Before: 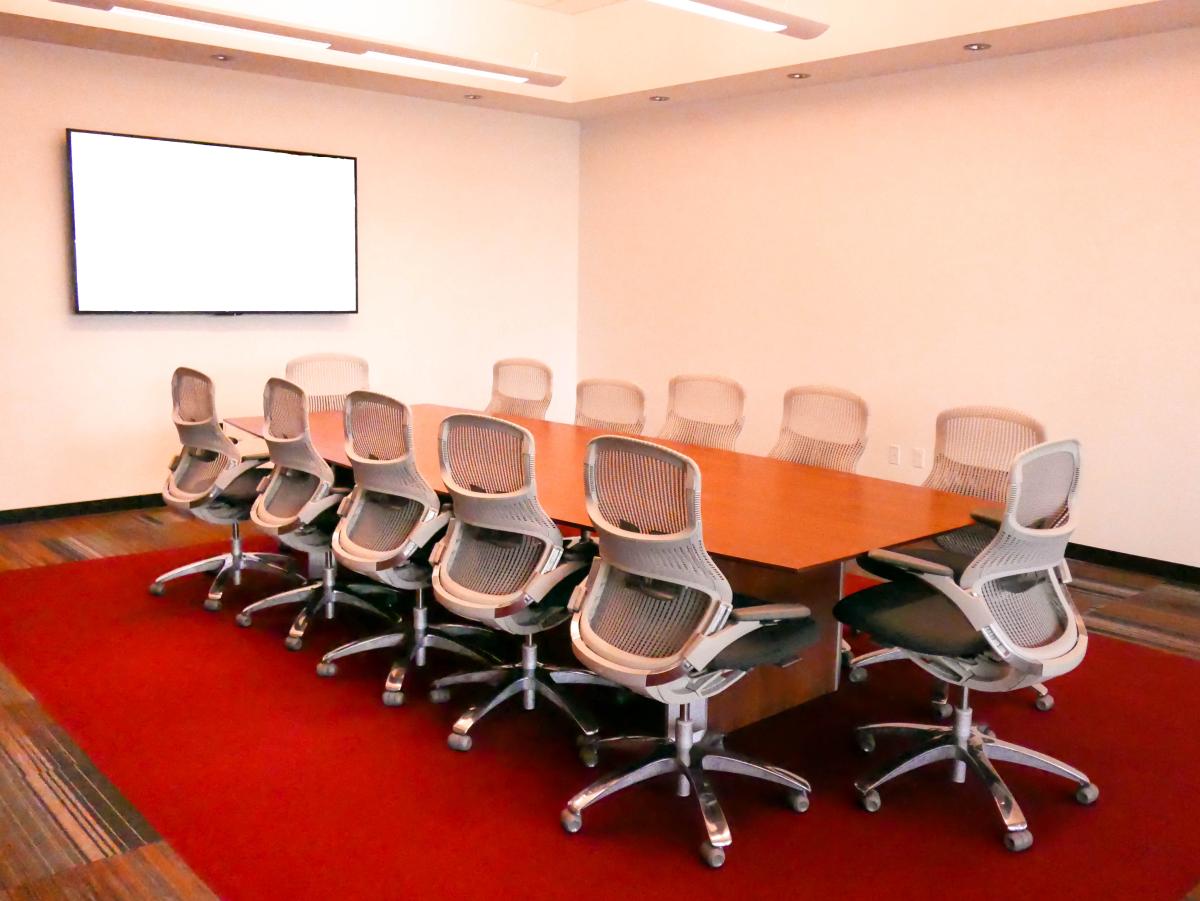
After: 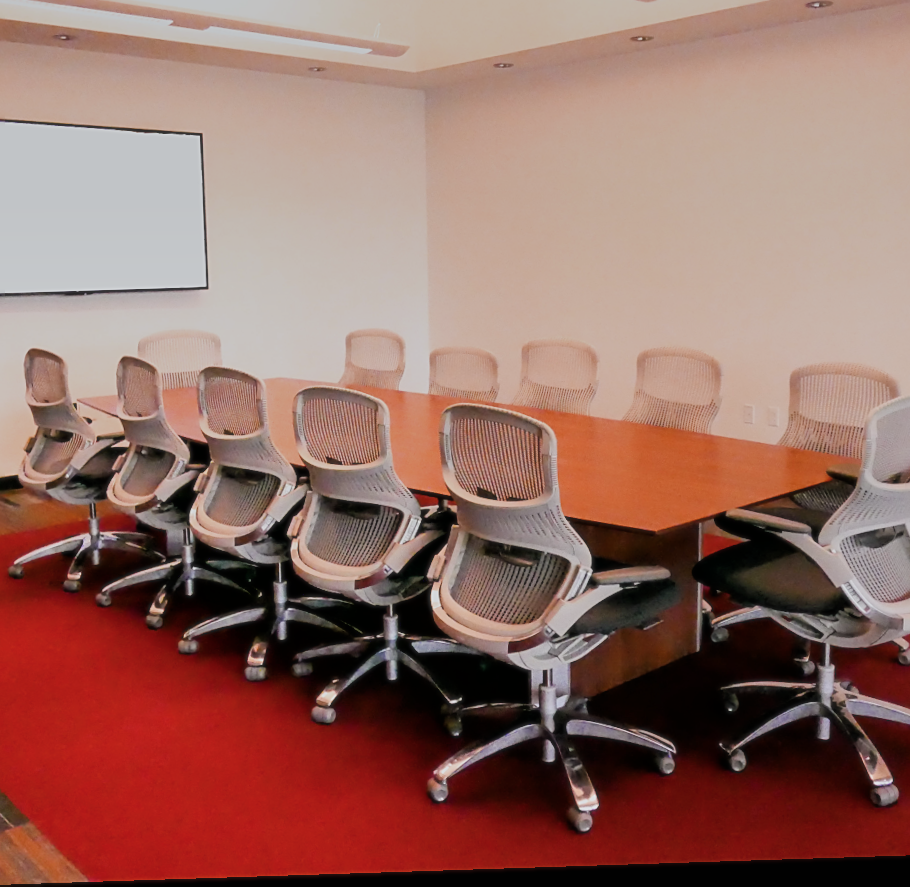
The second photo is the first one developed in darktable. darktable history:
crop and rotate: left 13.15%, top 5.251%, right 12.609%
rotate and perspective: rotation -1.77°, lens shift (horizontal) 0.004, automatic cropping off
filmic rgb: hardness 4.17
sharpen: on, module defaults
white balance: red 0.982, blue 1.018
graduated density: rotation -0.352°, offset 57.64
soften: size 10%, saturation 50%, brightness 0.2 EV, mix 10%
